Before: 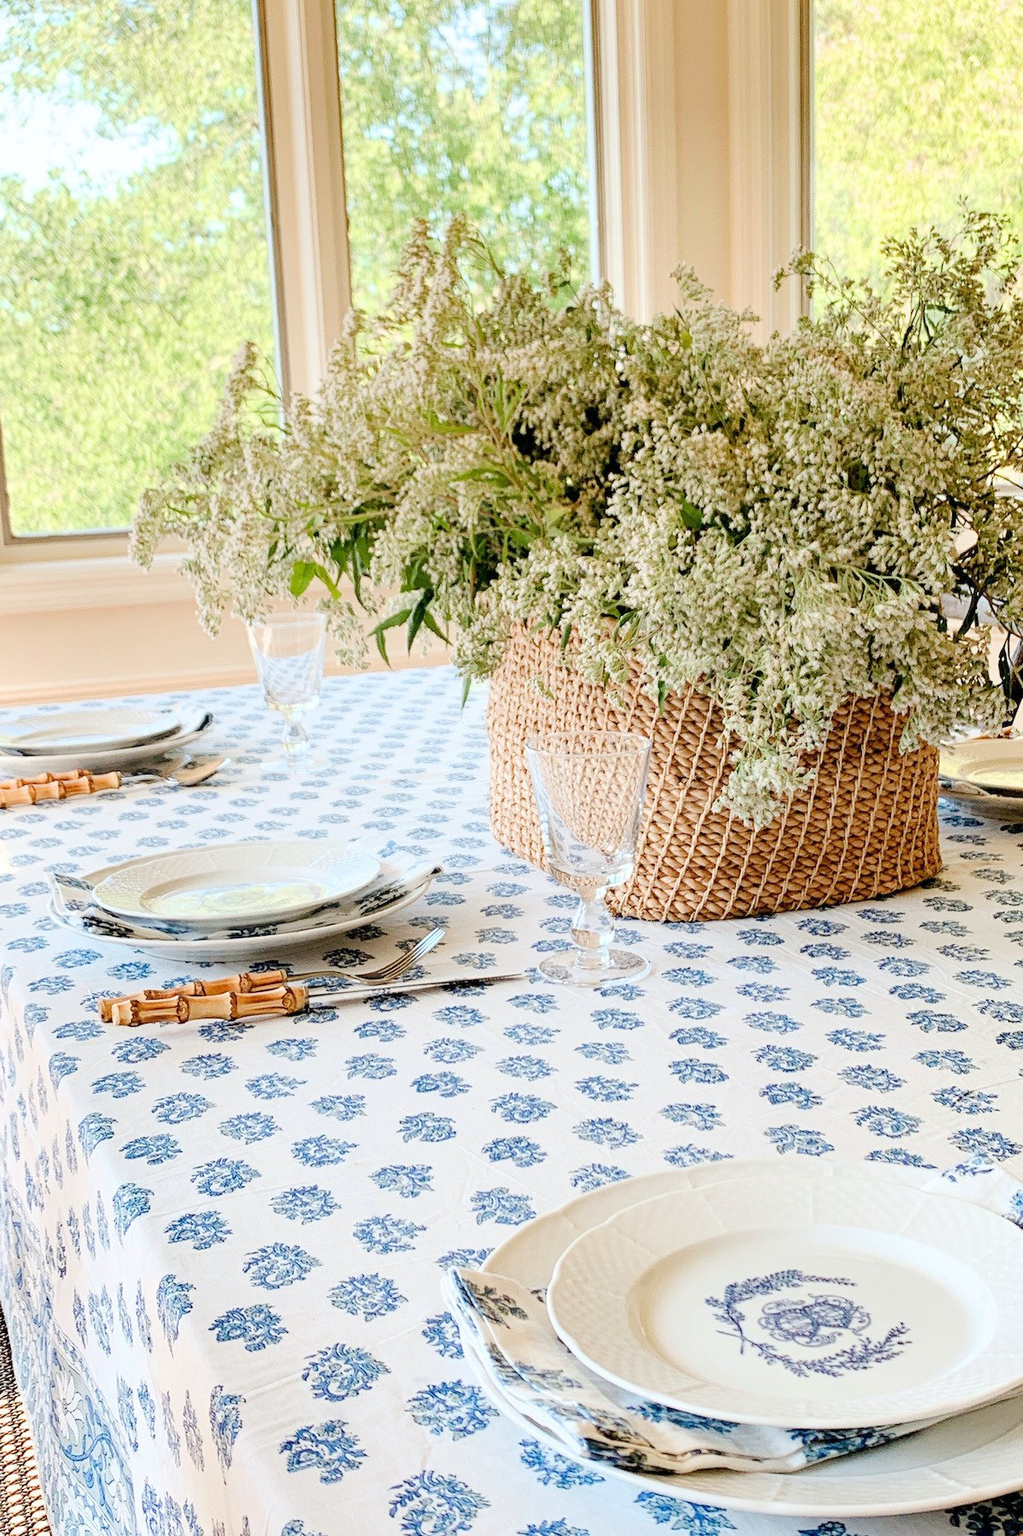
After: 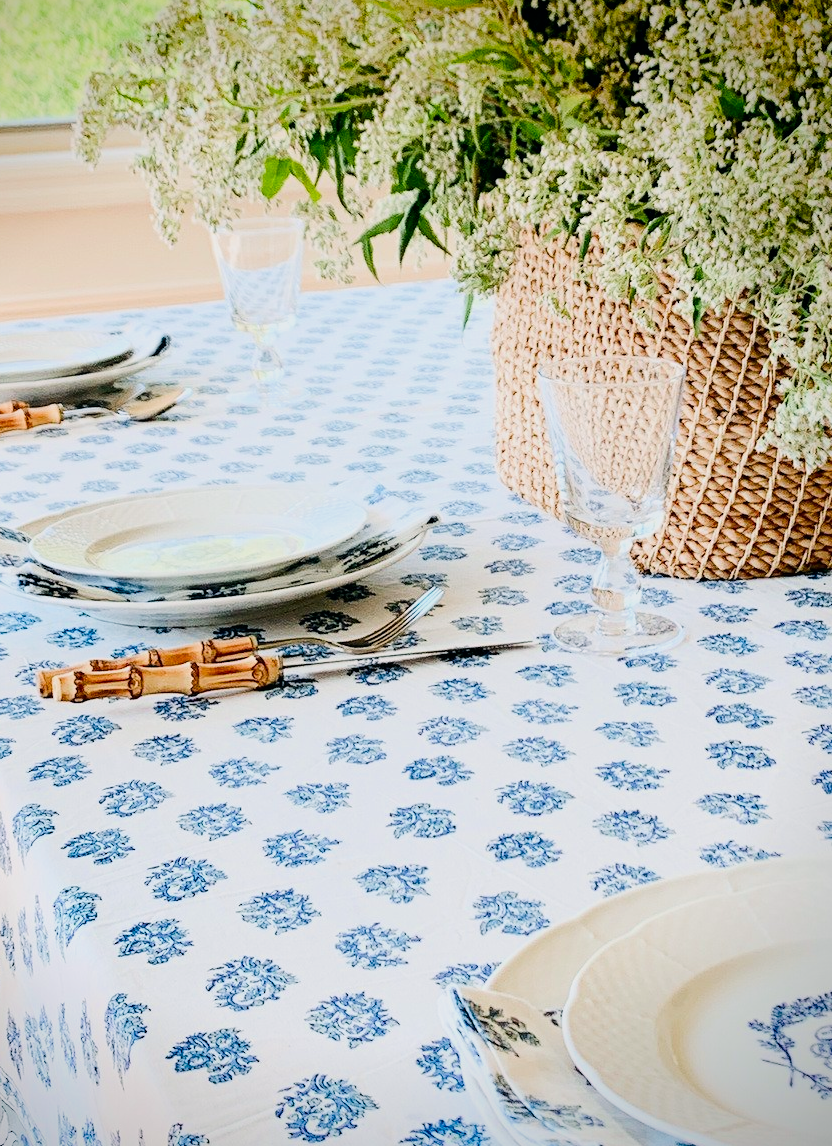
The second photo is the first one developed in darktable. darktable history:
crop: left 6.622%, top 27.865%, right 23.987%, bottom 8.477%
filmic rgb: black relative exposure -7.65 EV, white relative exposure 4.56 EV, hardness 3.61
vignetting: saturation 0.372, center (-0.147, 0.014), unbound false
color balance rgb: power › luminance -7.565%, power › chroma 1.126%, power › hue 217.68°, global offset › luminance 0.746%, perceptual saturation grading › global saturation 2.701%, perceptual brilliance grading › global brilliance 12.159%
contrast brightness saturation: contrast 0.194, brightness -0.108, saturation 0.209
